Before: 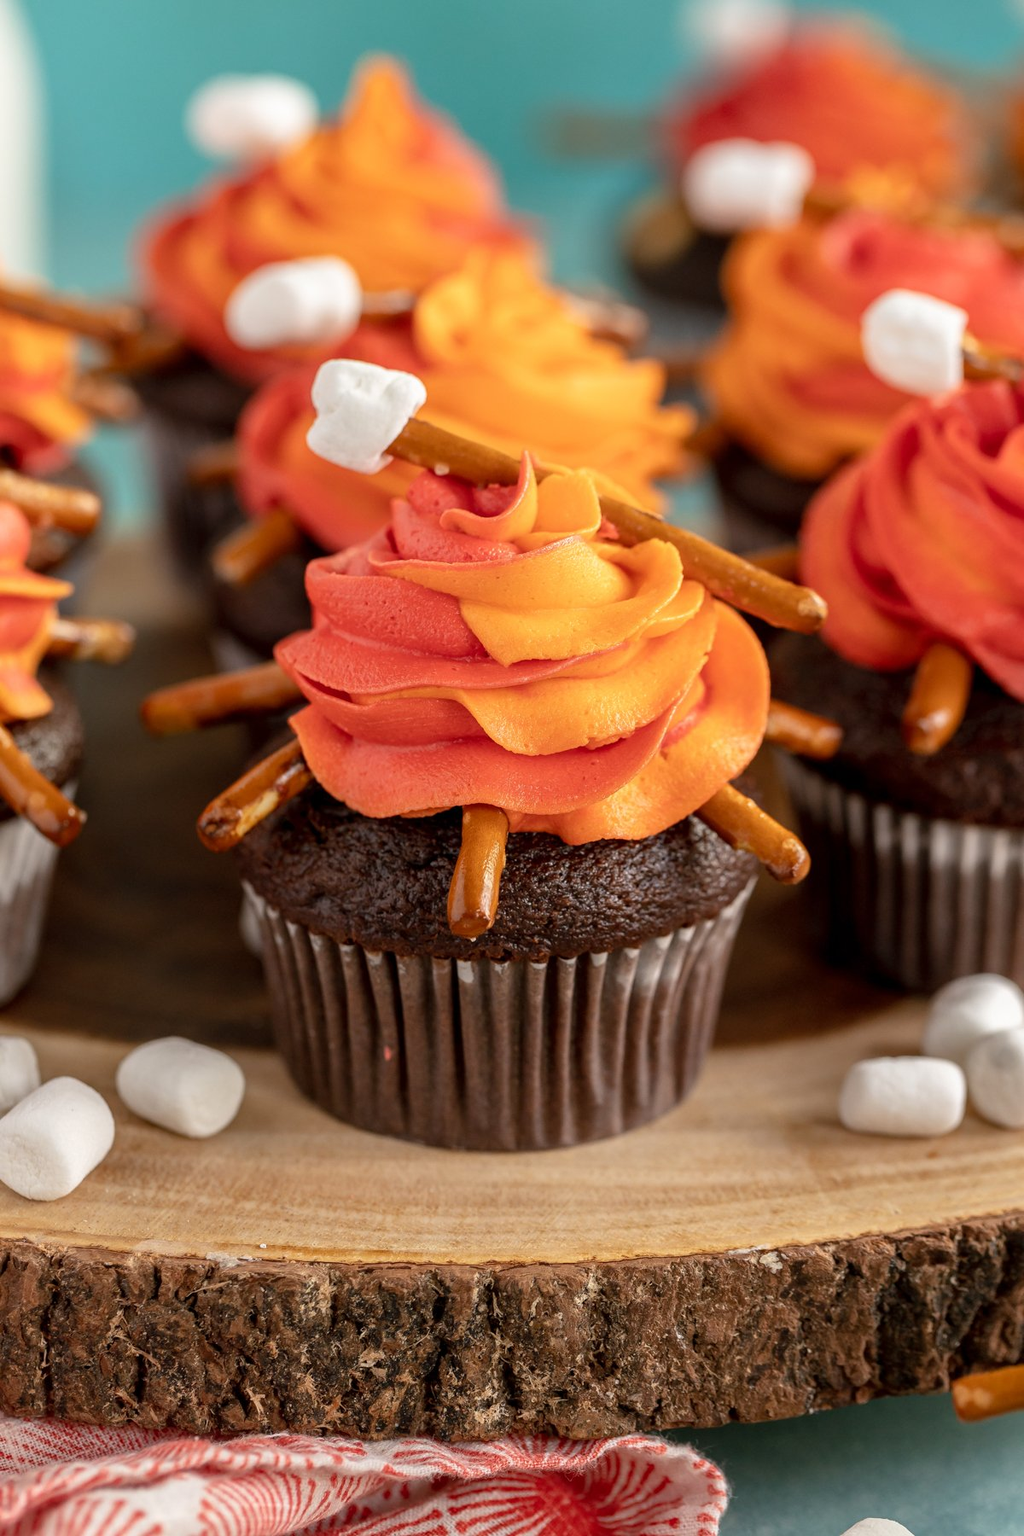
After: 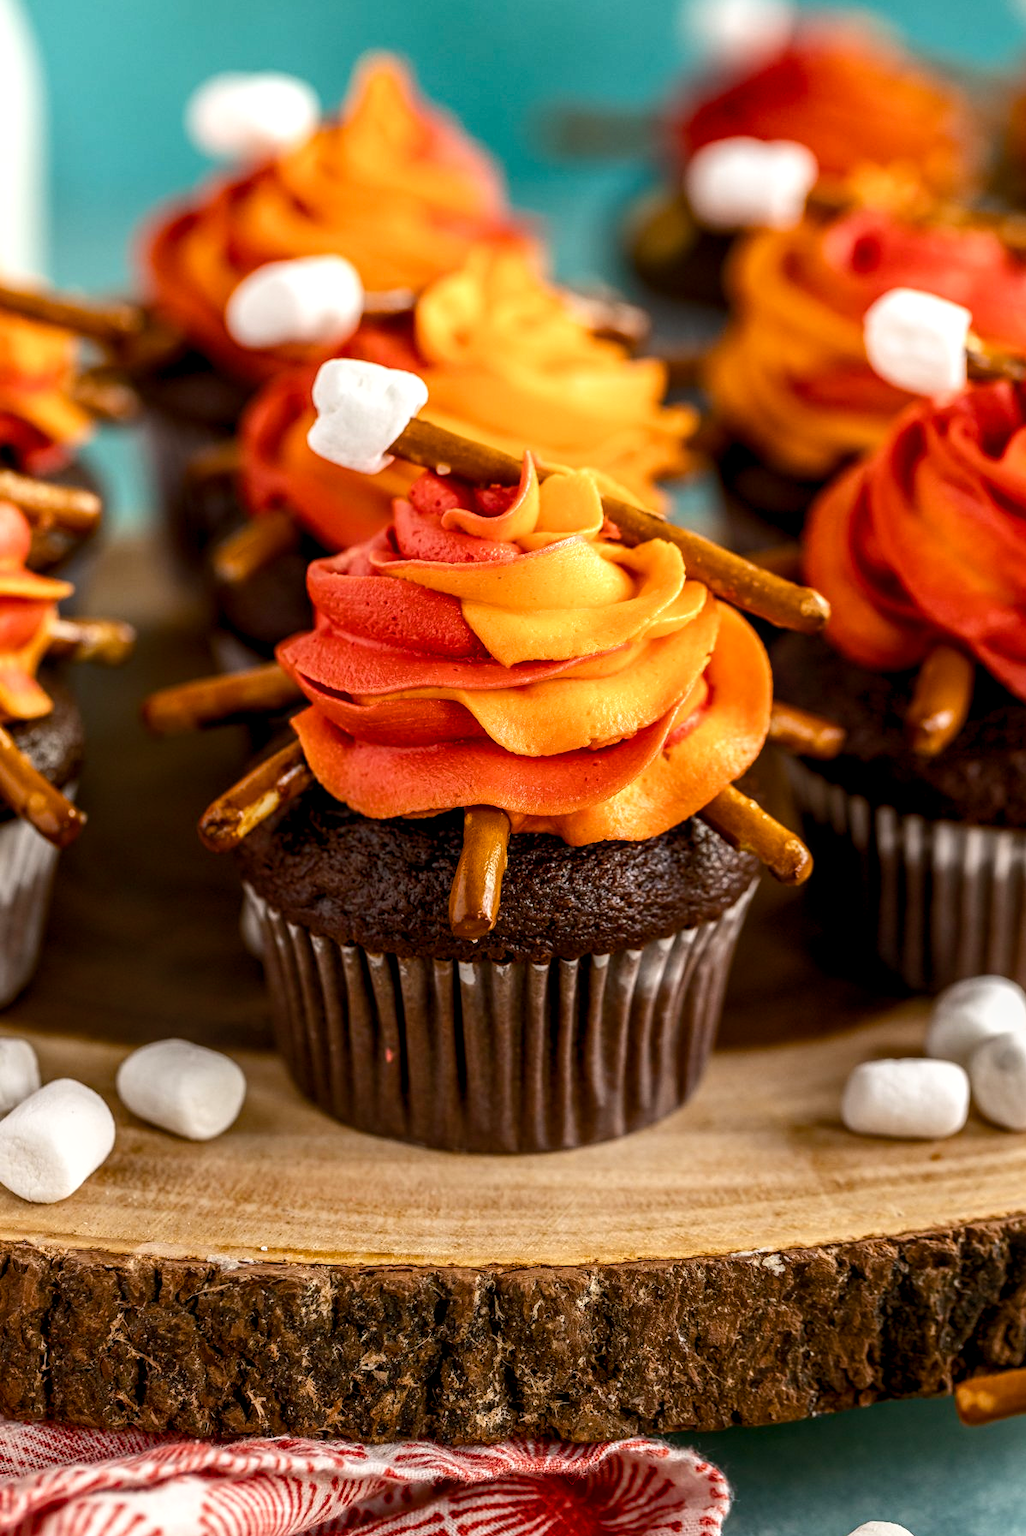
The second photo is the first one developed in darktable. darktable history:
shadows and highlights: shadows 0.805, highlights 40.09
exposure: black level correction 0.001, exposure 0.017 EV, compensate highlight preservation false
color balance rgb: perceptual saturation grading › global saturation 20%, perceptual saturation grading › highlights -24.764%, perceptual saturation grading › shadows 49.267%, perceptual brilliance grading › highlights 17.623%, perceptual brilliance grading › mid-tones 32.163%, perceptual brilliance grading › shadows -31.647%
tone equalizer: -8 EV 0.283 EV, -7 EV 0.409 EV, -6 EV 0.396 EV, -5 EV 0.232 EV, -3 EV -0.254 EV, -2 EV -0.411 EV, -1 EV -0.417 EV, +0 EV -0.274 EV
crop: top 0.14%, bottom 0.188%
local contrast: on, module defaults
color calibration: illuminant same as pipeline (D50), adaptation XYZ, x 0.345, y 0.358, temperature 5022.68 K, saturation algorithm version 1 (2020)
